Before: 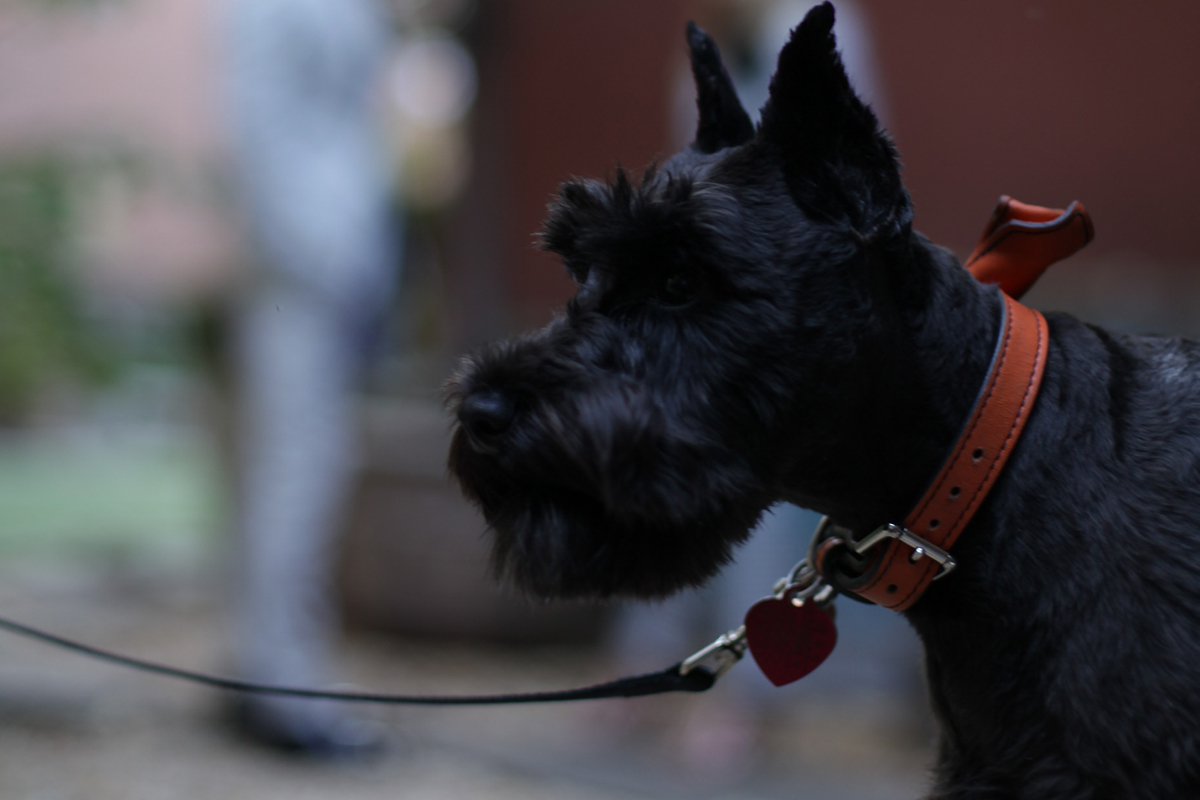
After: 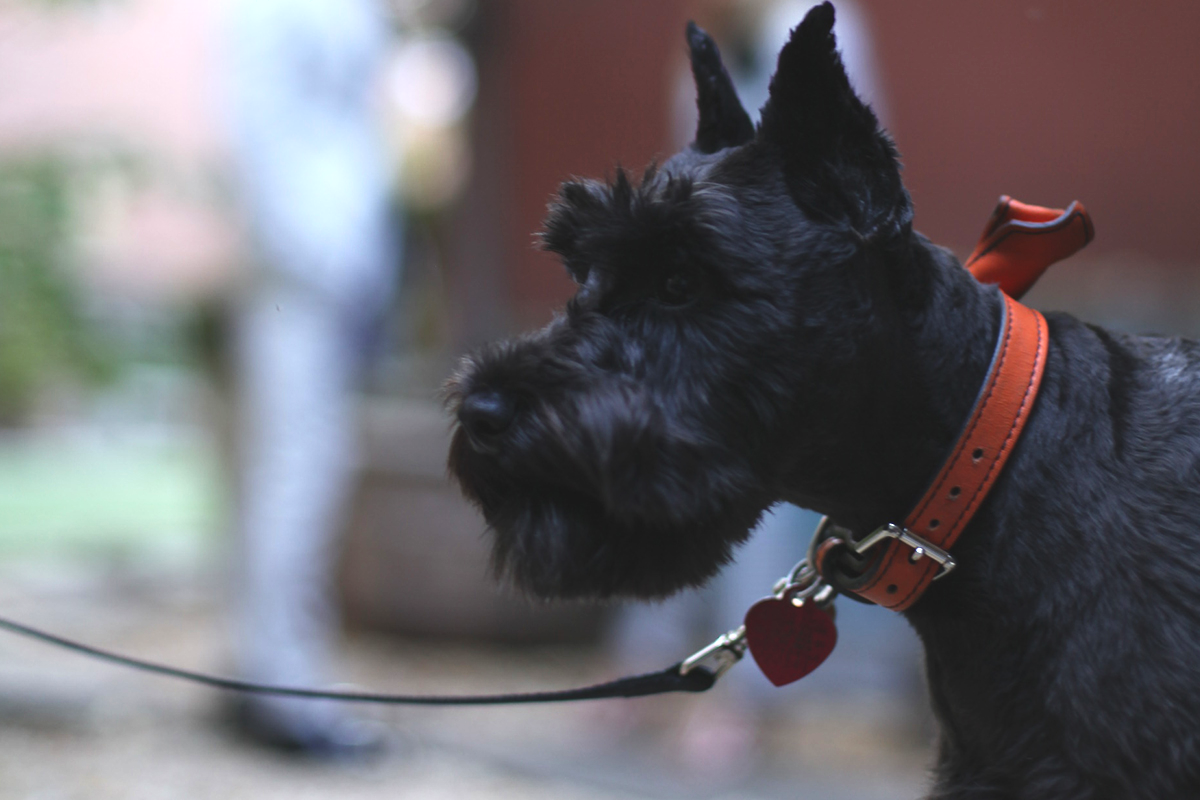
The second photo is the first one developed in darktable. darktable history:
exposure: black level correction -0.005, exposure 1.002 EV, compensate highlight preservation false
color zones: curves: ch1 [(0, 0.525) (0.143, 0.556) (0.286, 0.52) (0.429, 0.5) (0.571, 0.5) (0.714, 0.5) (0.857, 0.503) (1, 0.525)]
shadows and highlights: shadows 0, highlights 40
